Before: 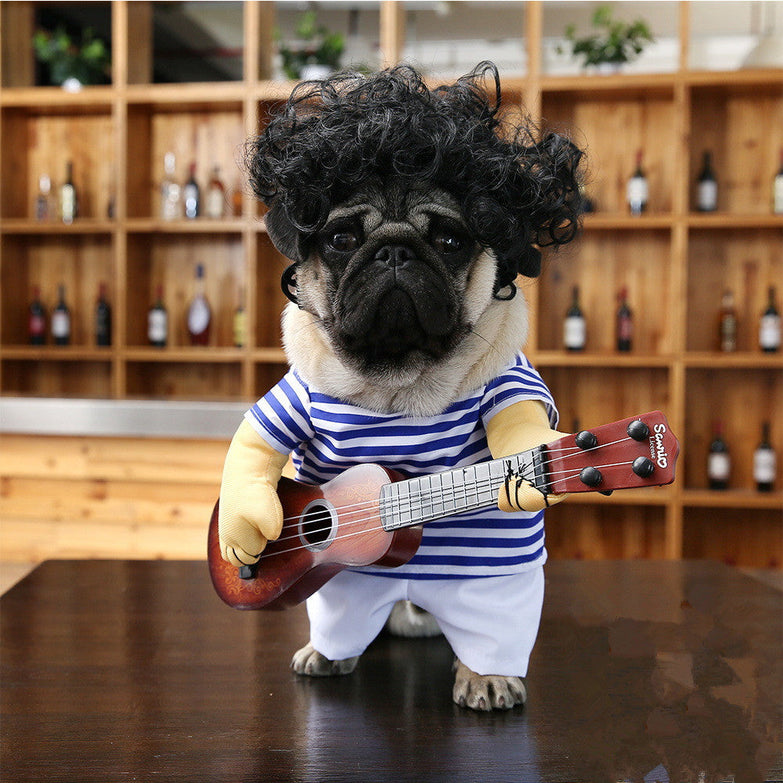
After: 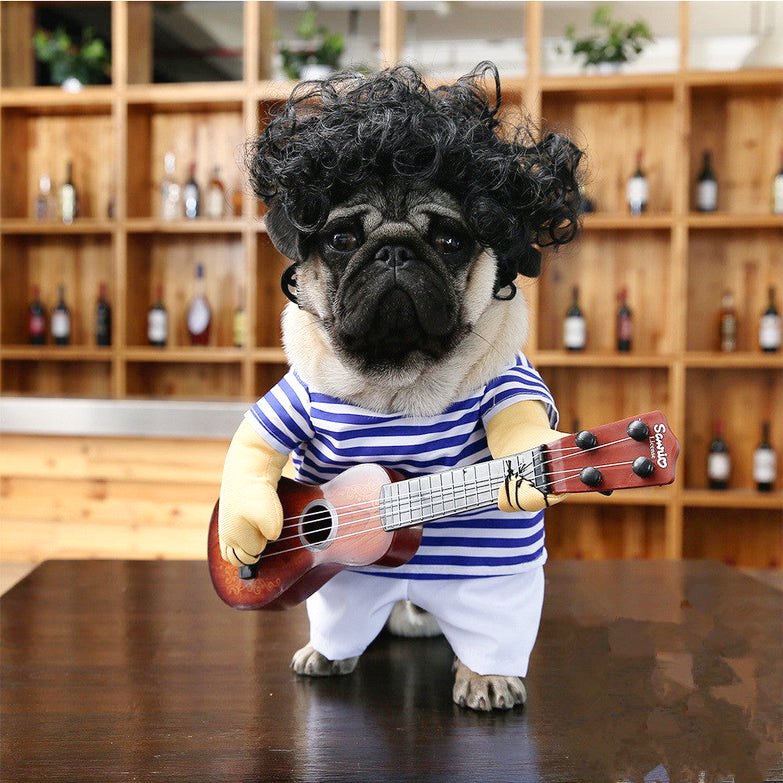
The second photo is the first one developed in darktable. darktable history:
exposure: compensate highlight preservation false
tone curve: curves: ch0 [(0, 0) (0.003, 0.022) (0.011, 0.025) (0.025, 0.032) (0.044, 0.055) (0.069, 0.089) (0.1, 0.133) (0.136, 0.18) (0.177, 0.231) (0.224, 0.291) (0.277, 0.35) (0.335, 0.42) (0.399, 0.496) (0.468, 0.561) (0.543, 0.632) (0.623, 0.706) (0.709, 0.783) (0.801, 0.865) (0.898, 0.947) (1, 1)], preserve colors none
